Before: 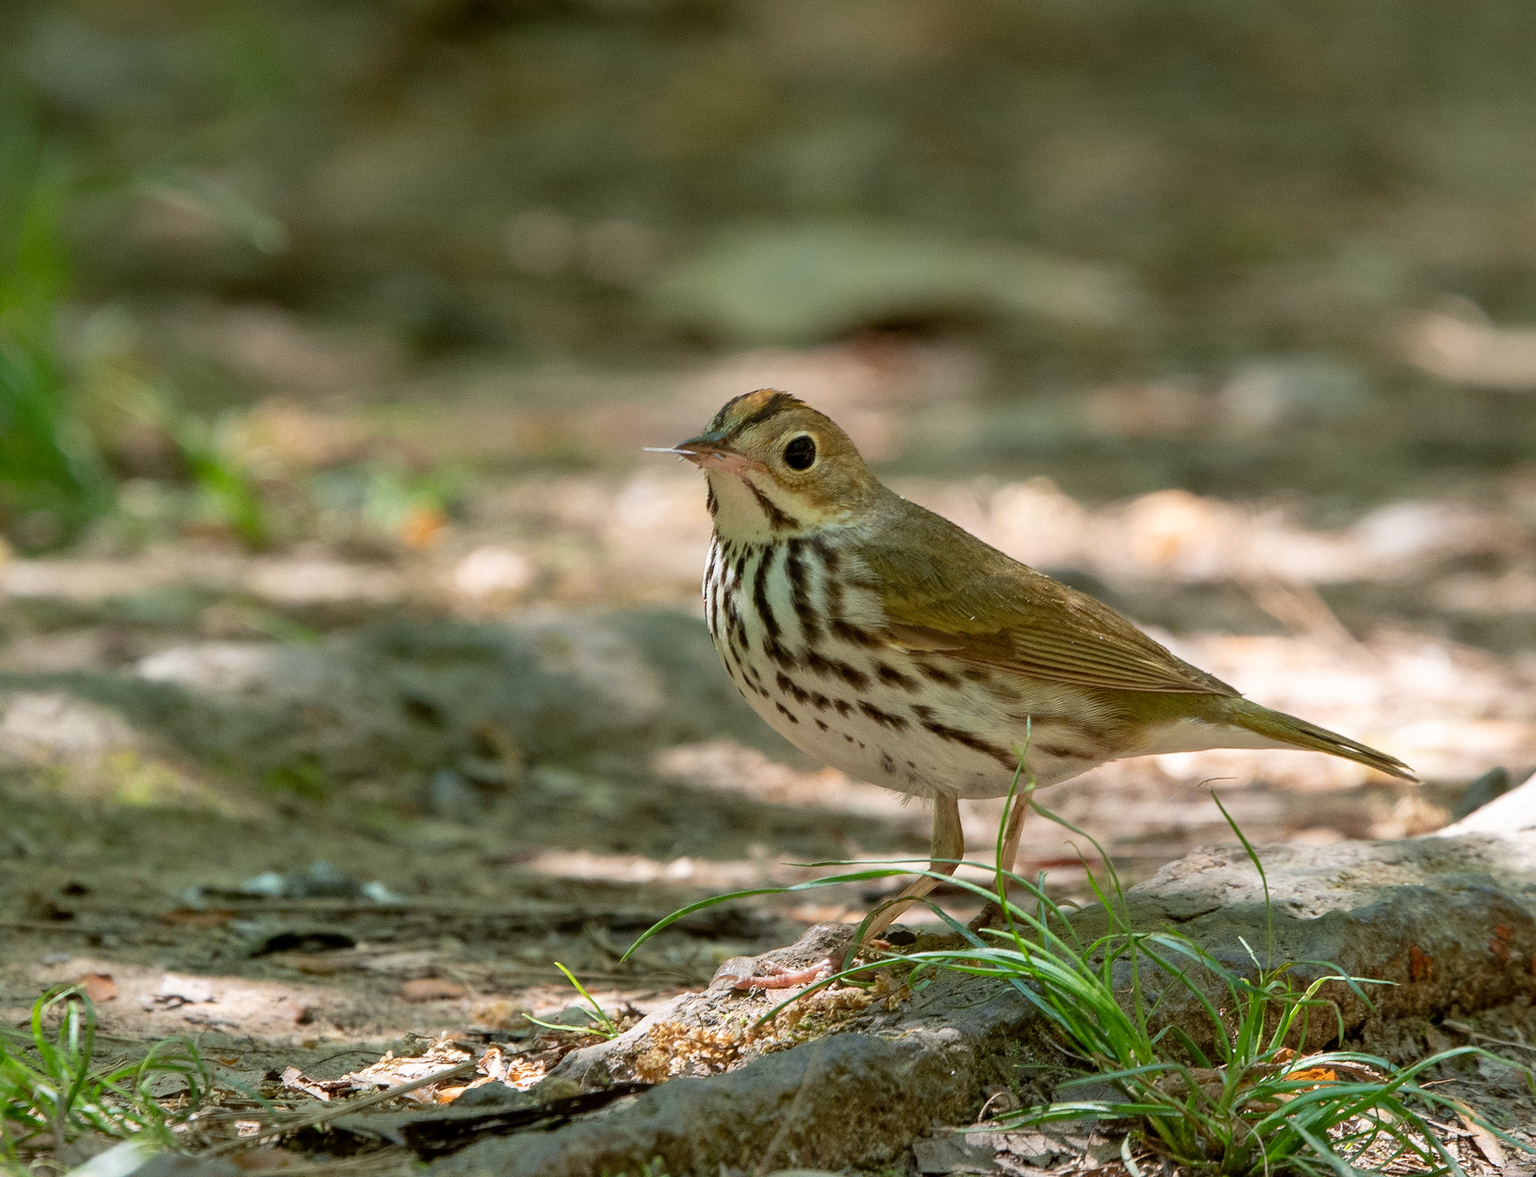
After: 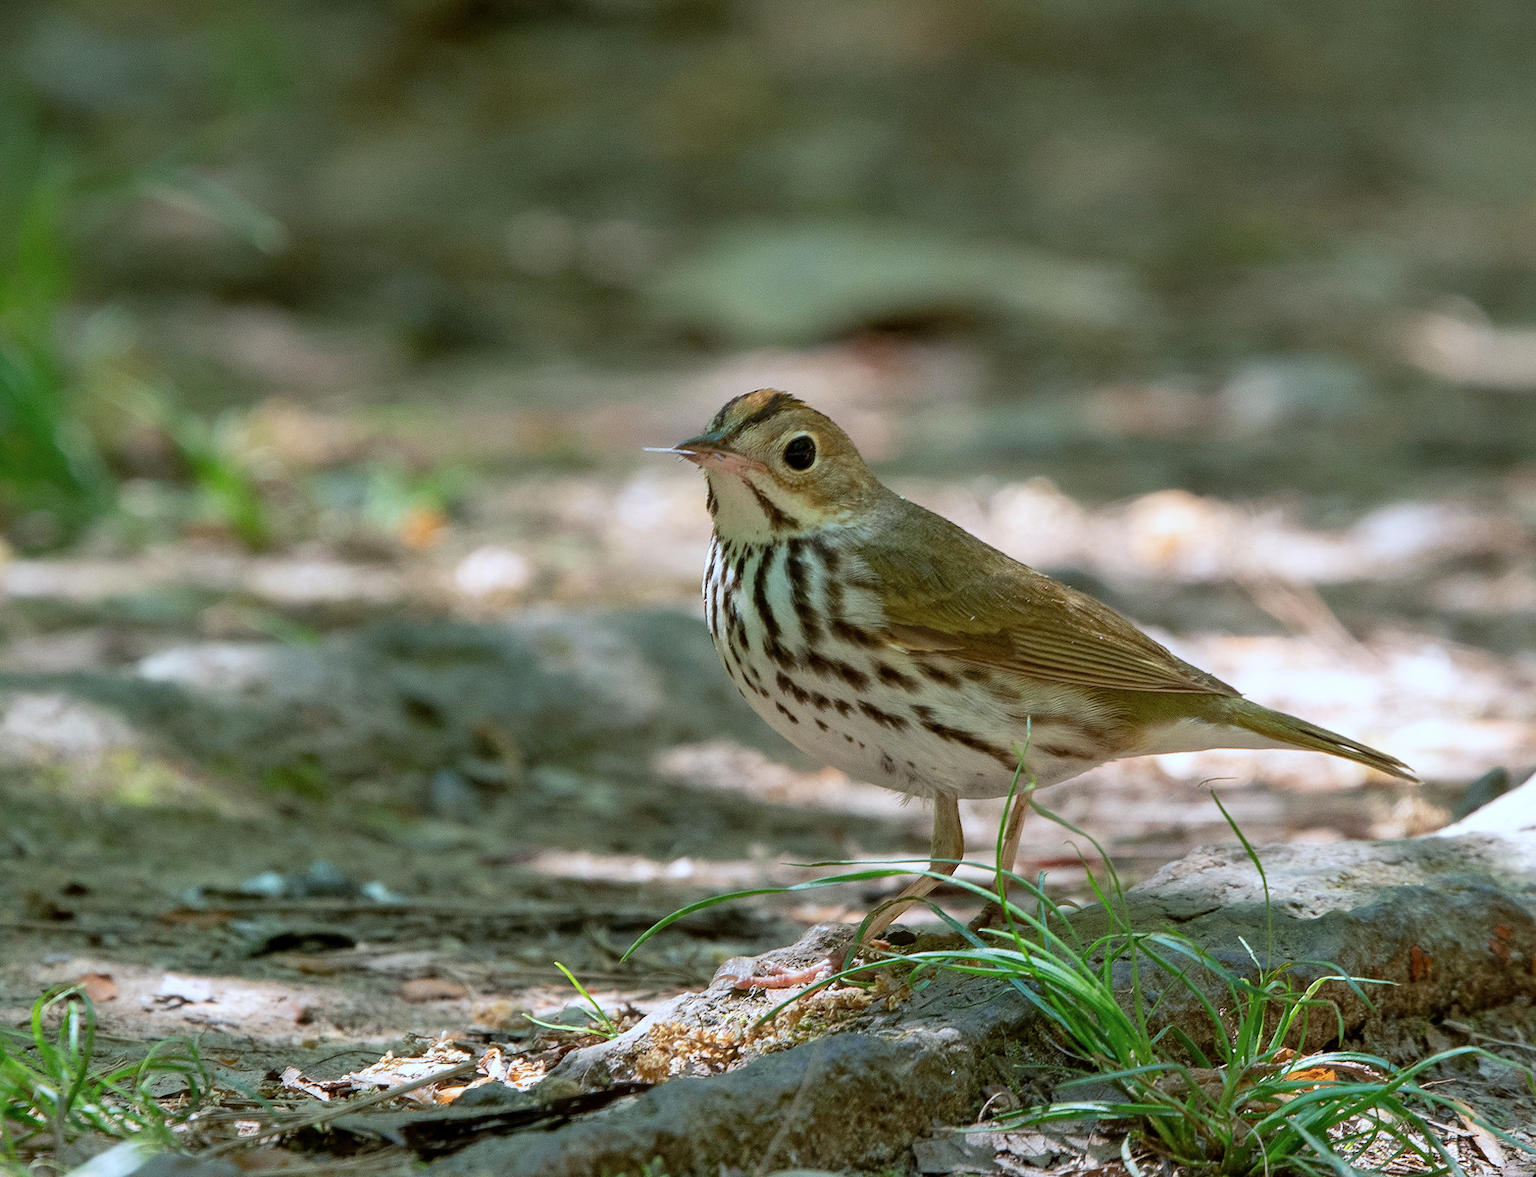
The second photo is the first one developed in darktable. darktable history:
color calibration: x 0.372, y 0.387, temperature 4283.71 K
